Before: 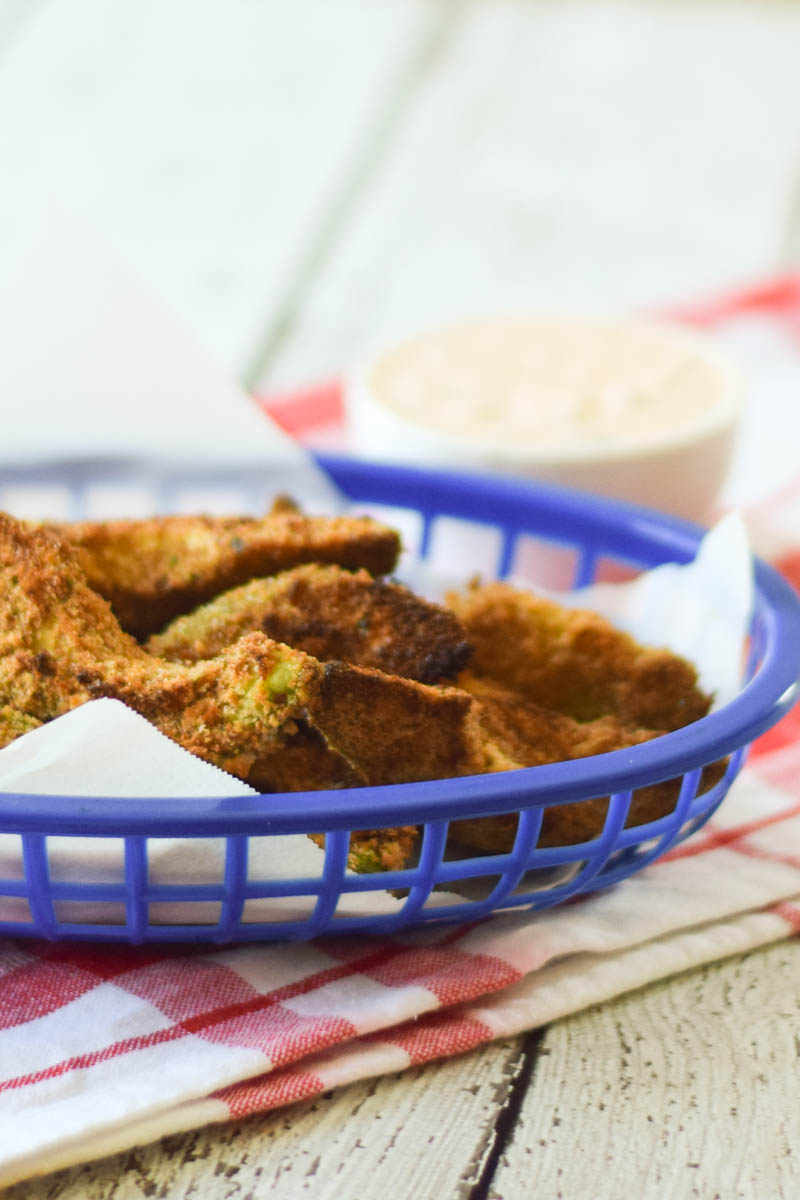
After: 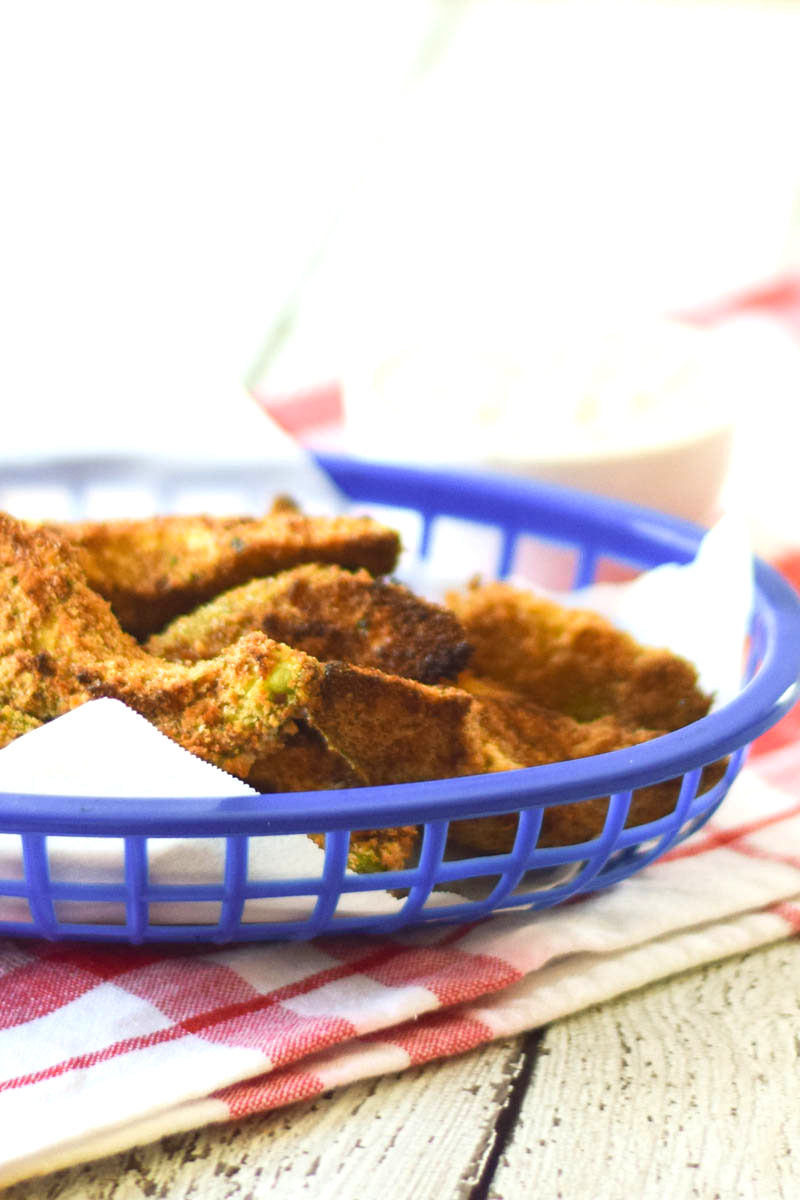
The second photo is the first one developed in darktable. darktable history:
local contrast: mode bilateral grid, contrast 100, coarseness 100, detail 91%, midtone range 0.2
exposure: black level correction 0, exposure 0.5 EV, compensate exposure bias true, compensate highlight preservation false
